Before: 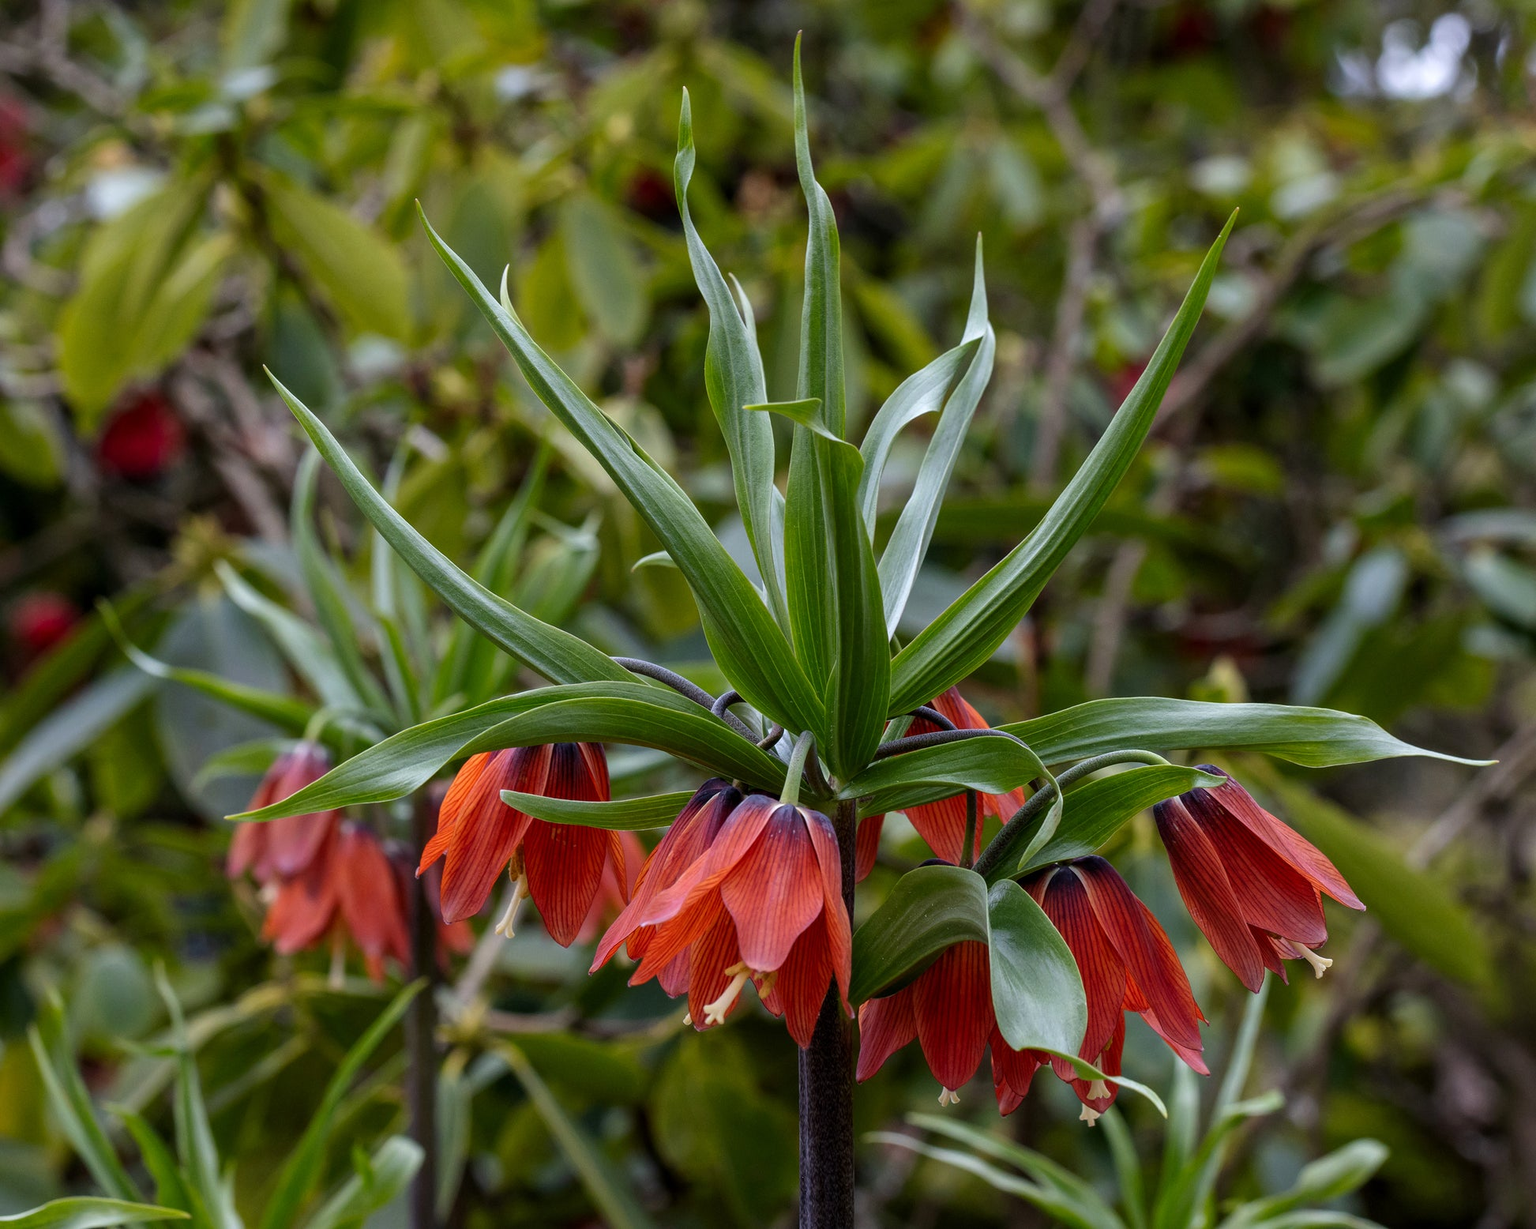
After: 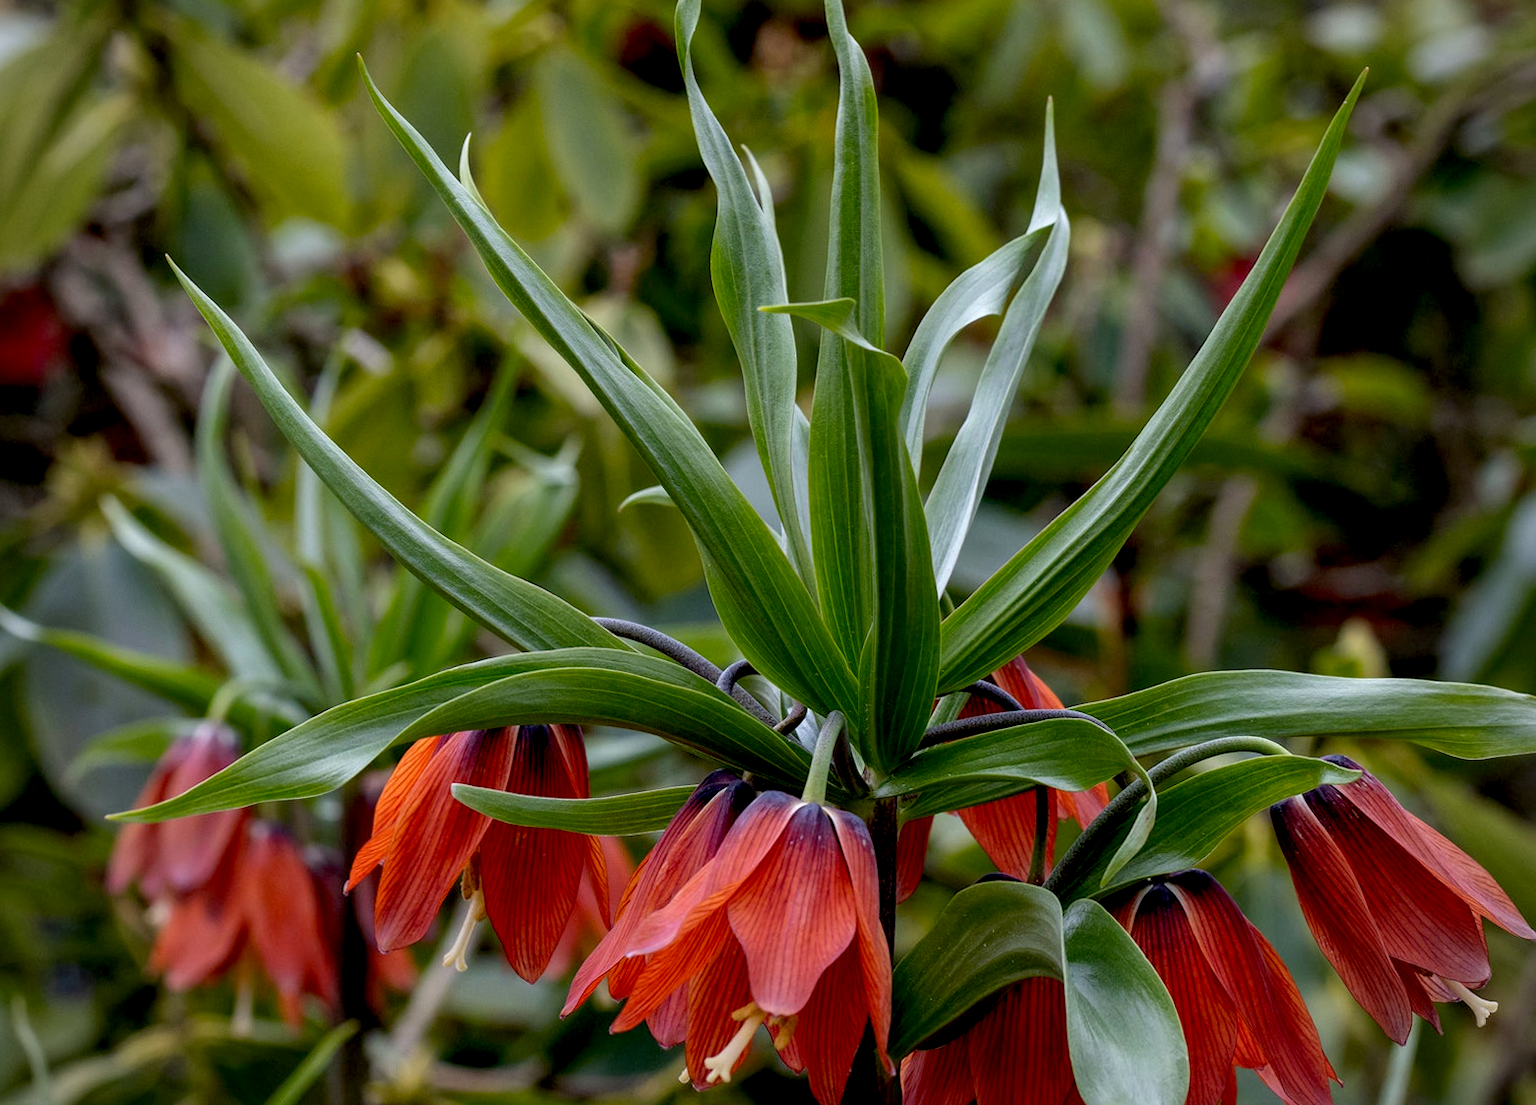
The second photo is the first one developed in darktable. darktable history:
vignetting: fall-off radius 81.94%
rotate and perspective: rotation 0.226°, lens shift (vertical) -0.042, crop left 0.023, crop right 0.982, crop top 0.006, crop bottom 0.994
exposure: black level correction 0.012, compensate highlight preservation false
crop: left 7.856%, top 11.836%, right 10.12%, bottom 15.387%
